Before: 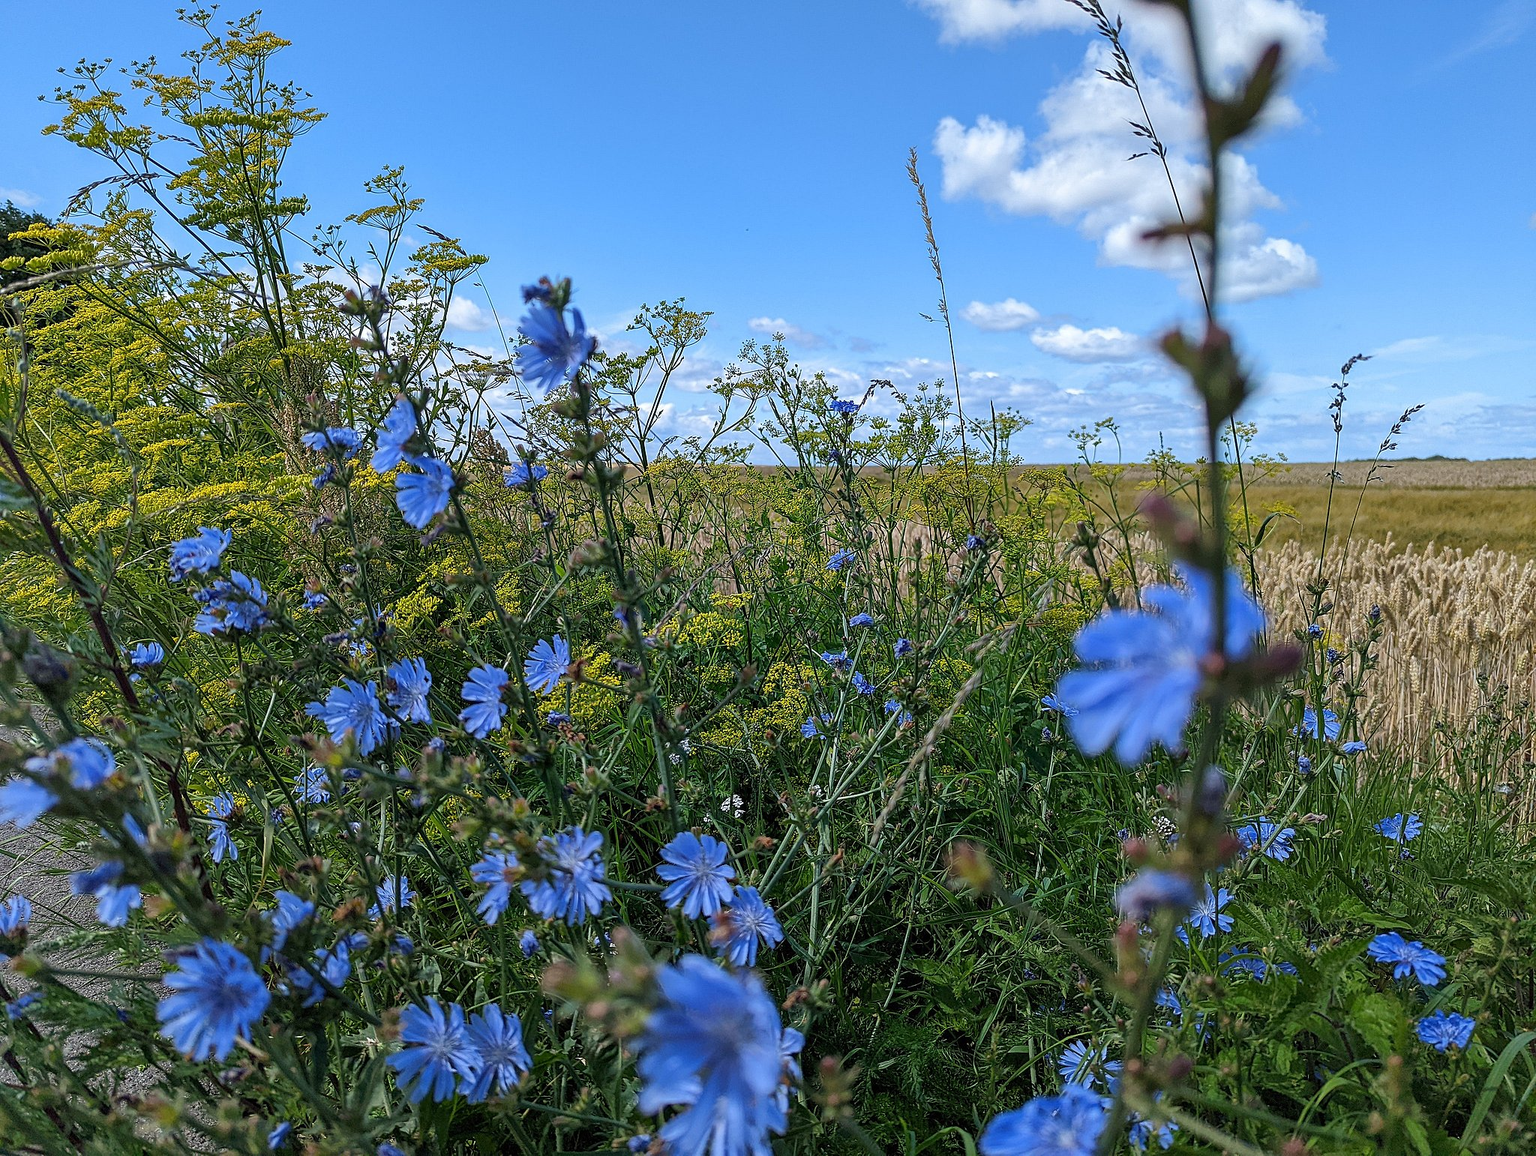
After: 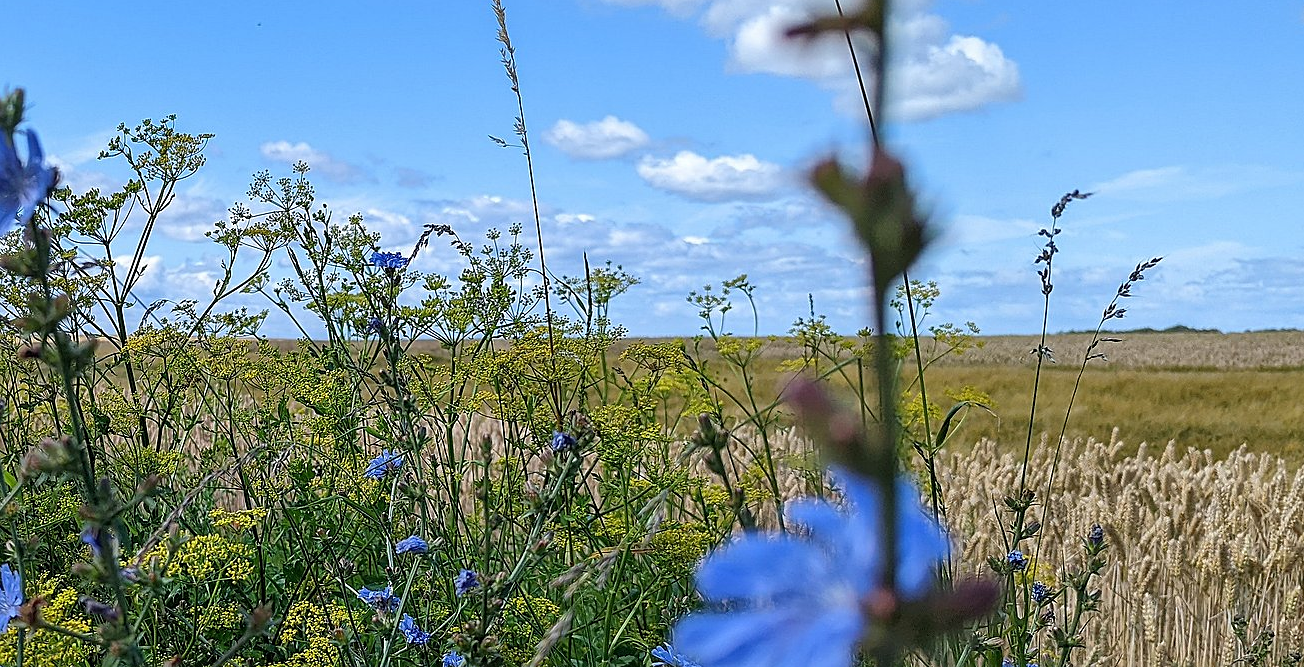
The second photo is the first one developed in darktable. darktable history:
crop: left 36.005%, top 18.293%, right 0.31%, bottom 38.444%
sharpen: amount 0.2
